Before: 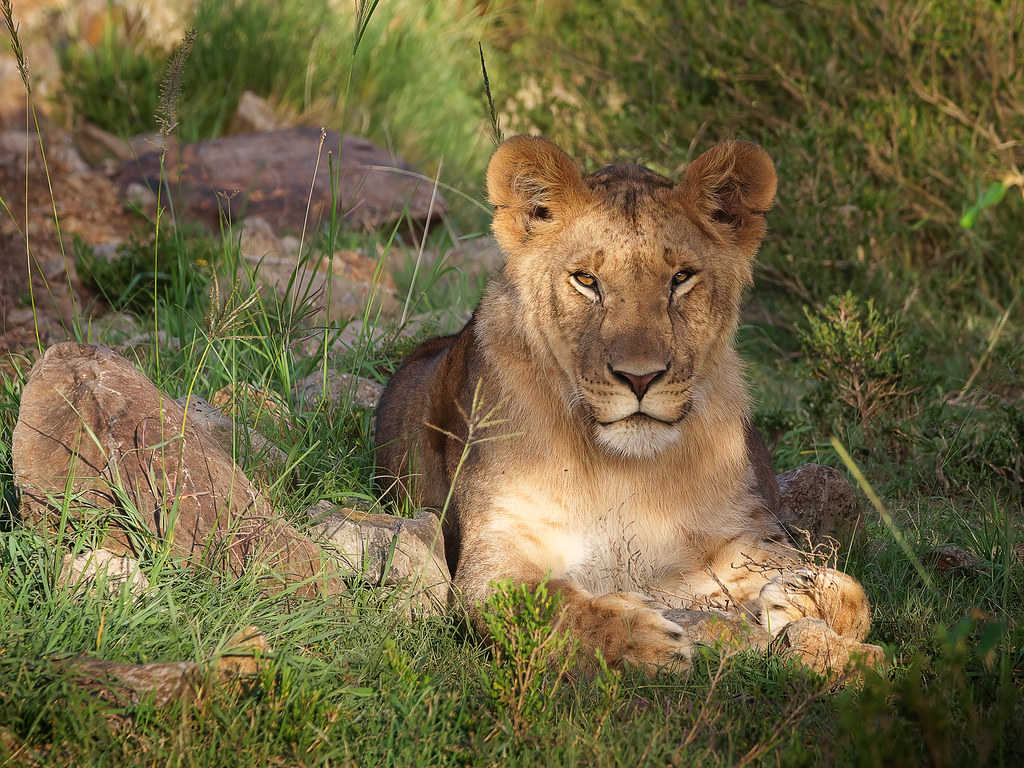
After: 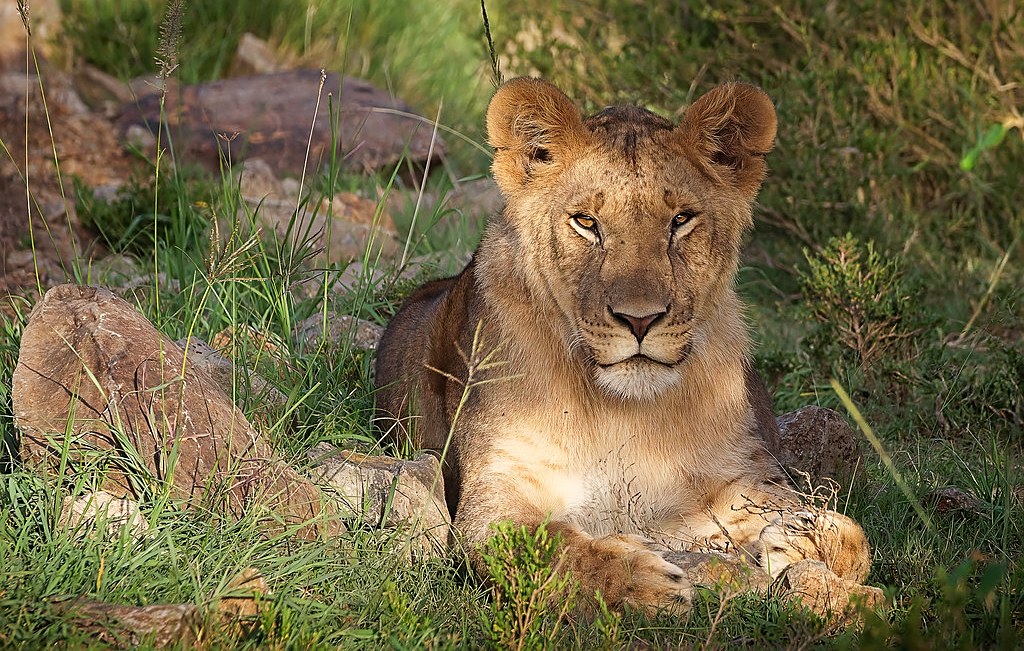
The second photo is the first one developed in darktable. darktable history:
crop: top 7.599%, bottom 7.511%
sharpen: on, module defaults
